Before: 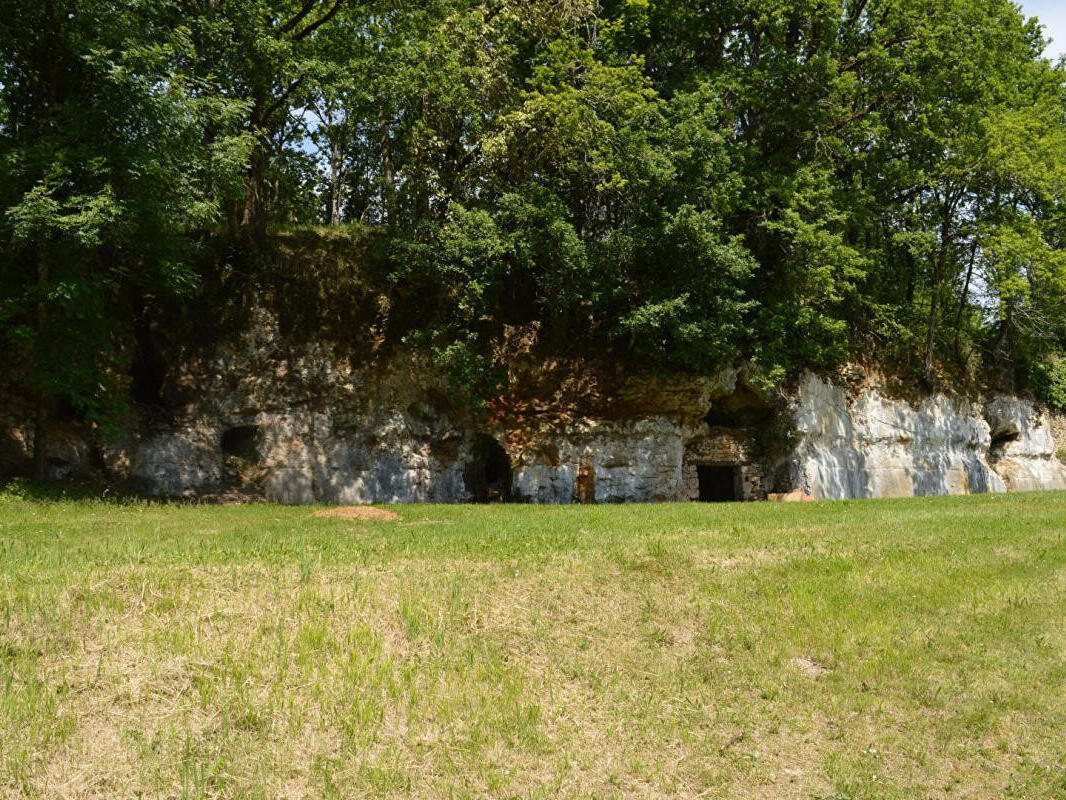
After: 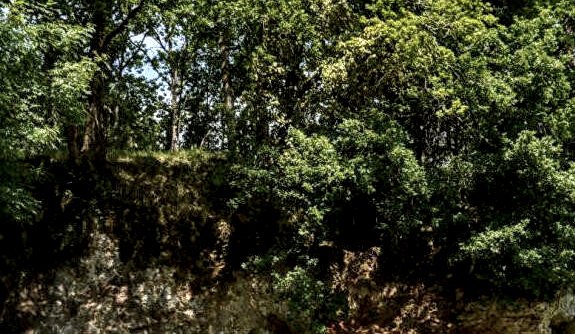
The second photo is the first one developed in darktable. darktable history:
contrast brightness saturation: saturation -0.052
crop: left 15.05%, top 9.298%, right 30.92%, bottom 48.835%
local contrast: highlights 17%, detail 187%
